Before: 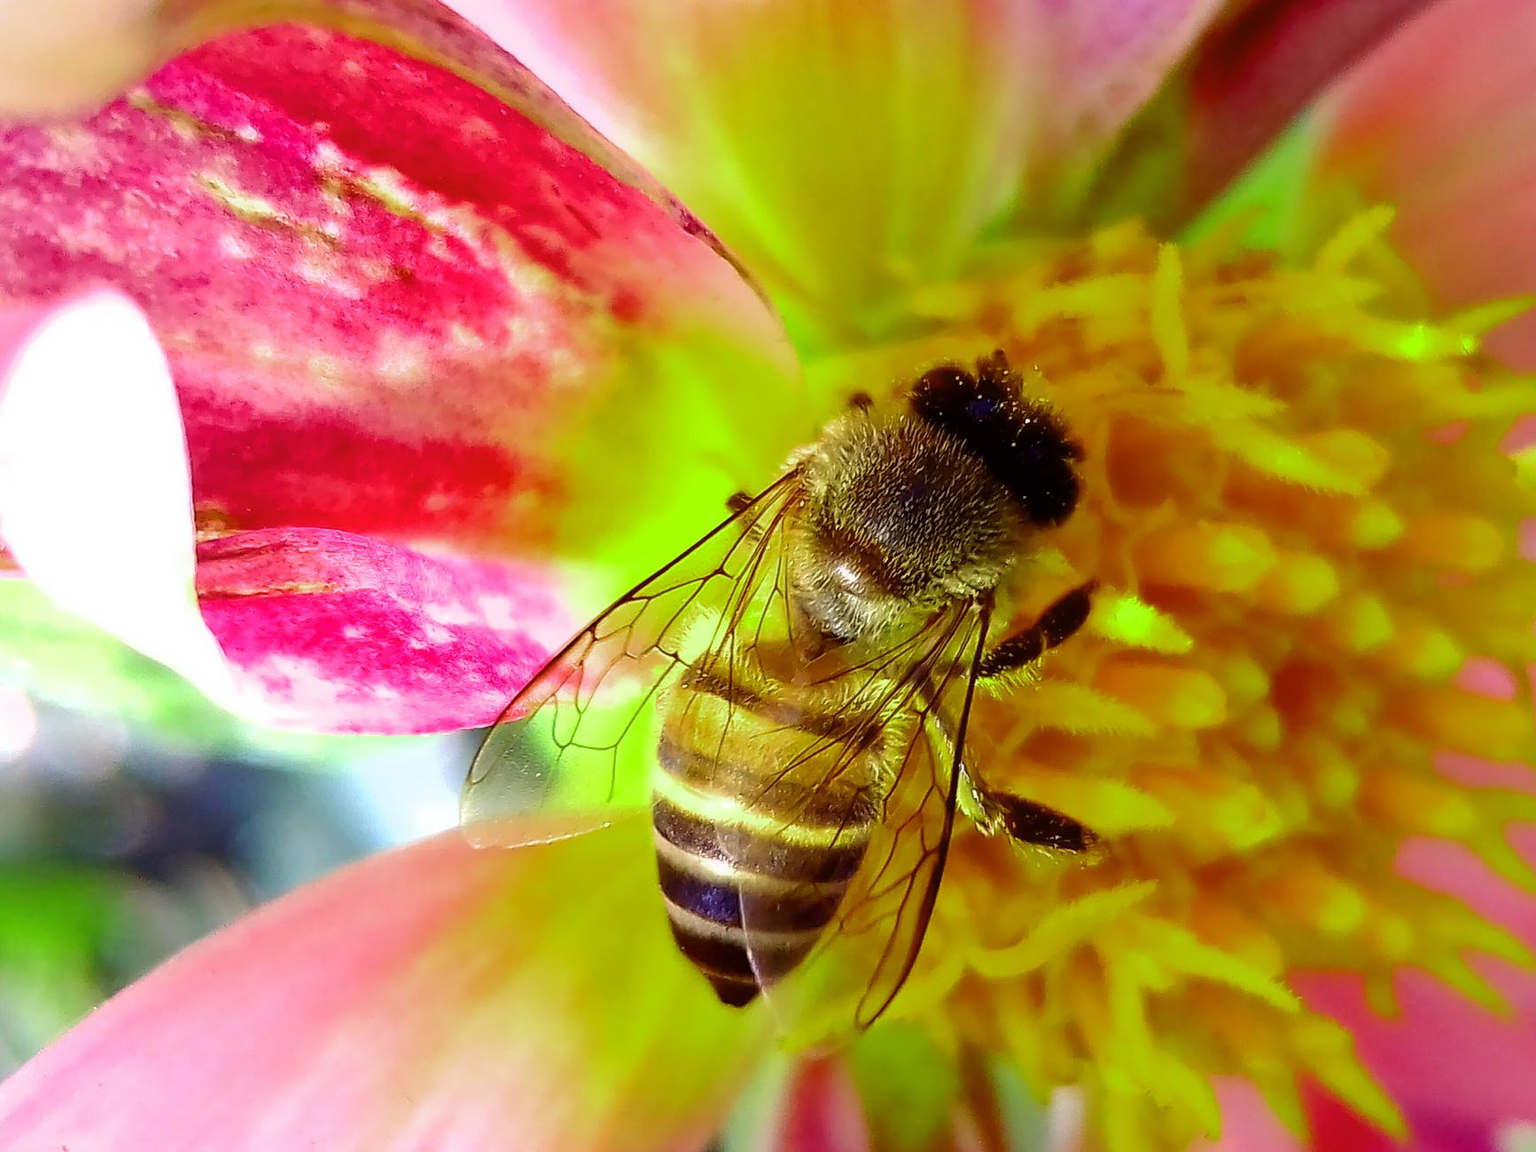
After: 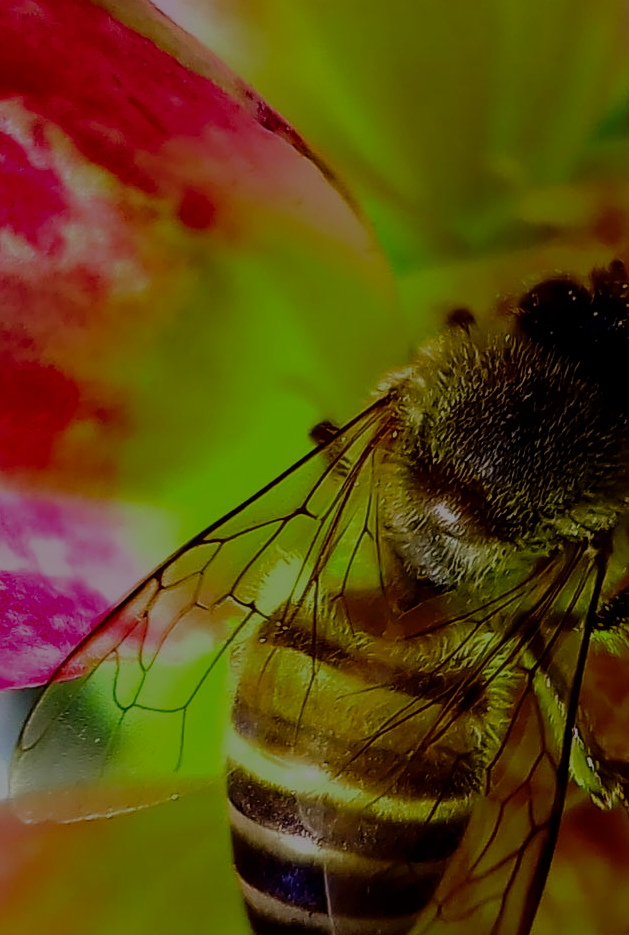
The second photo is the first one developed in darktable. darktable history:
exposure: exposure -2.013 EV, compensate highlight preservation false
tone curve: curves: ch0 [(0.003, 0) (0.066, 0.017) (0.163, 0.09) (0.264, 0.238) (0.395, 0.421) (0.517, 0.56) (0.688, 0.743) (0.791, 0.814) (1, 1)]; ch1 [(0, 0) (0.164, 0.115) (0.337, 0.332) (0.39, 0.398) (0.464, 0.461) (0.501, 0.5) (0.507, 0.503) (0.534, 0.537) (0.577, 0.59) (0.652, 0.681) (0.733, 0.749) (0.811, 0.796) (1, 1)]; ch2 [(0, 0) (0.337, 0.382) (0.464, 0.476) (0.501, 0.502) (0.527, 0.54) (0.551, 0.565) (0.6, 0.59) (0.687, 0.675) (1, 1)], preserve colors none
crop and rotate: left 29.487%, top 10.317%, right 34.199%, bottom 17.743%
